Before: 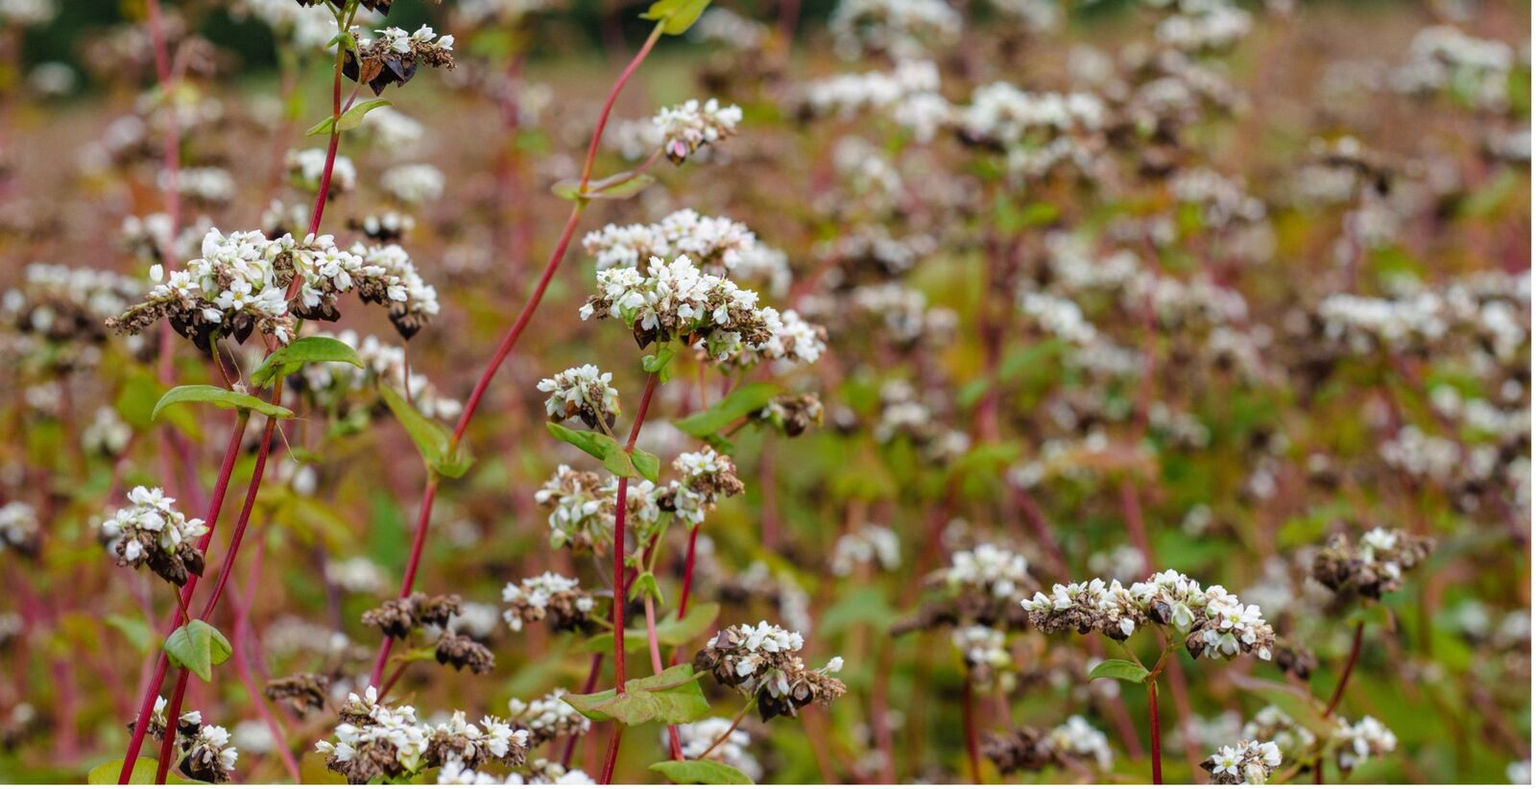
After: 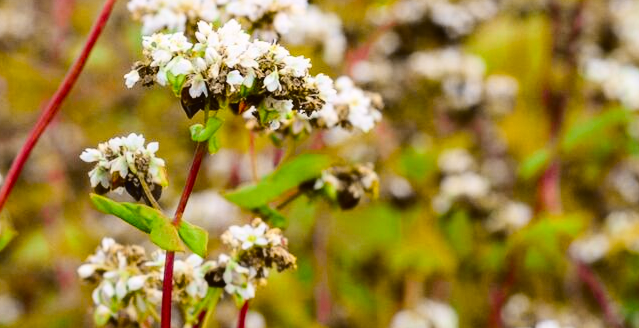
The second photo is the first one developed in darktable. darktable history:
tone curve: curves: ch0 [(0.003, 0.023) (0.071, 0.052) (0.236, 0.197) (0.466, 0.557) (0.631, 0.764) (0.806, 0.906) (1, 1)]; ch1 [(0, 0) (0.262, 0.227) (0.417, 0.386) (0.469, 0.467) (0.502, 0.51) (0.528, 0.521) (0.573, 0.555) (0.605, 0.621) (0.644, 0.671) (0.686, 0.728) (0.994, 0.987)]; ch2 [(0, 0) (0.262, 0.188) (0.385, 0.353) (0.427, 0.424) (0.495, 0.502) (0.531, 0.555) (0.583, 0.632) (0.644, 0.748) (1, 1)], color space Lab, independent channels, preserve colors none
crop: left 30%, top 30%, right 30%, bottom 30%
